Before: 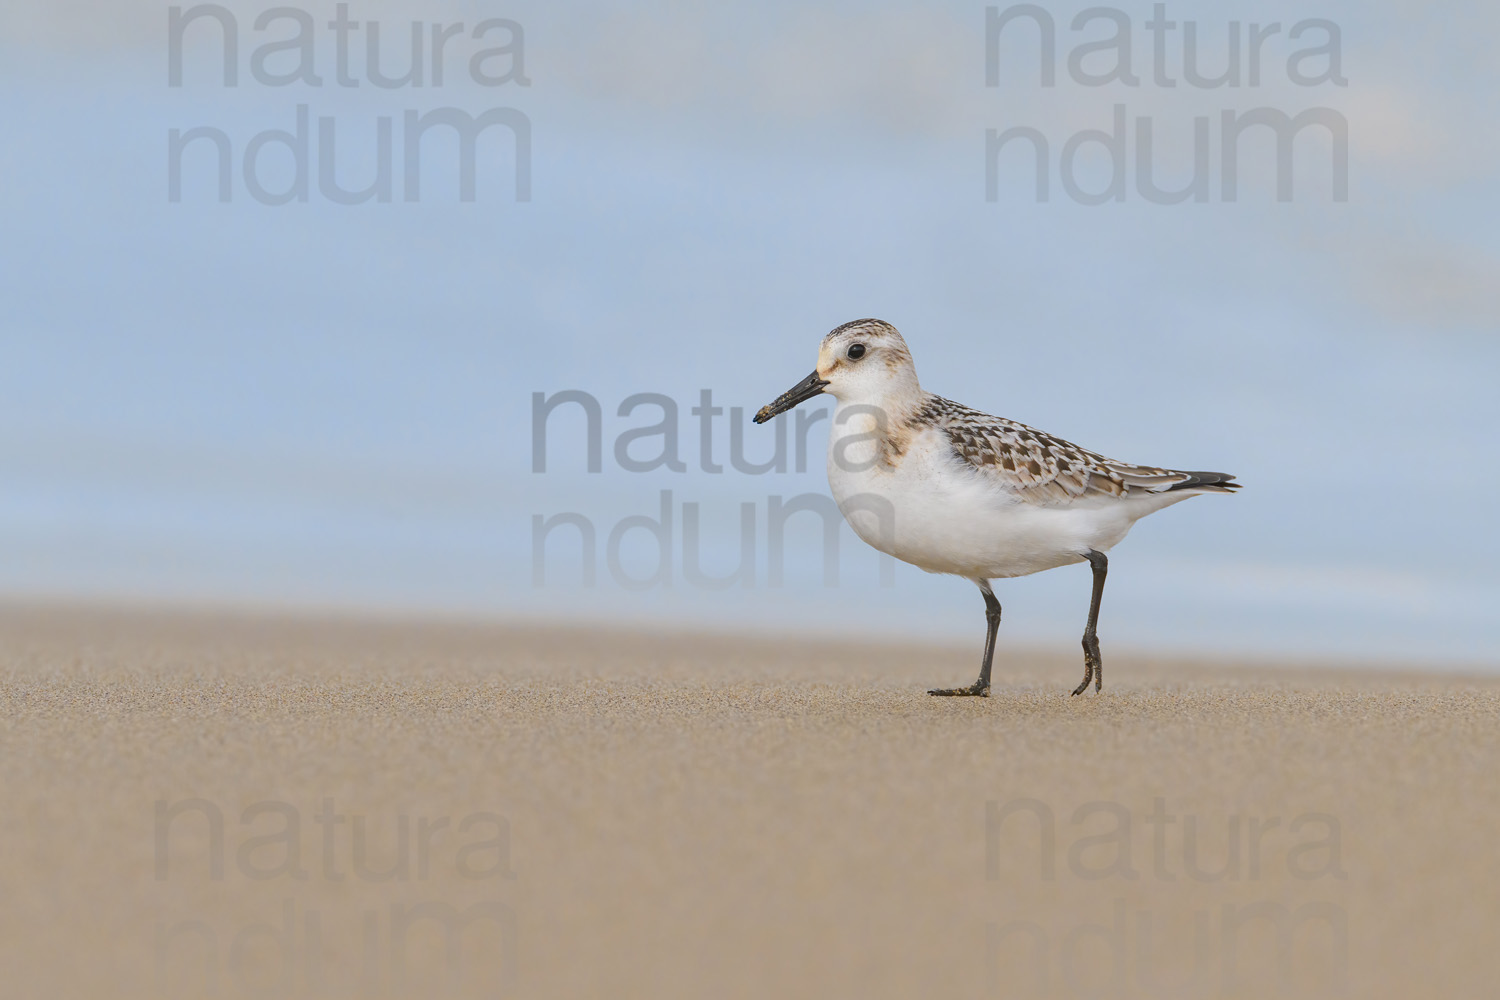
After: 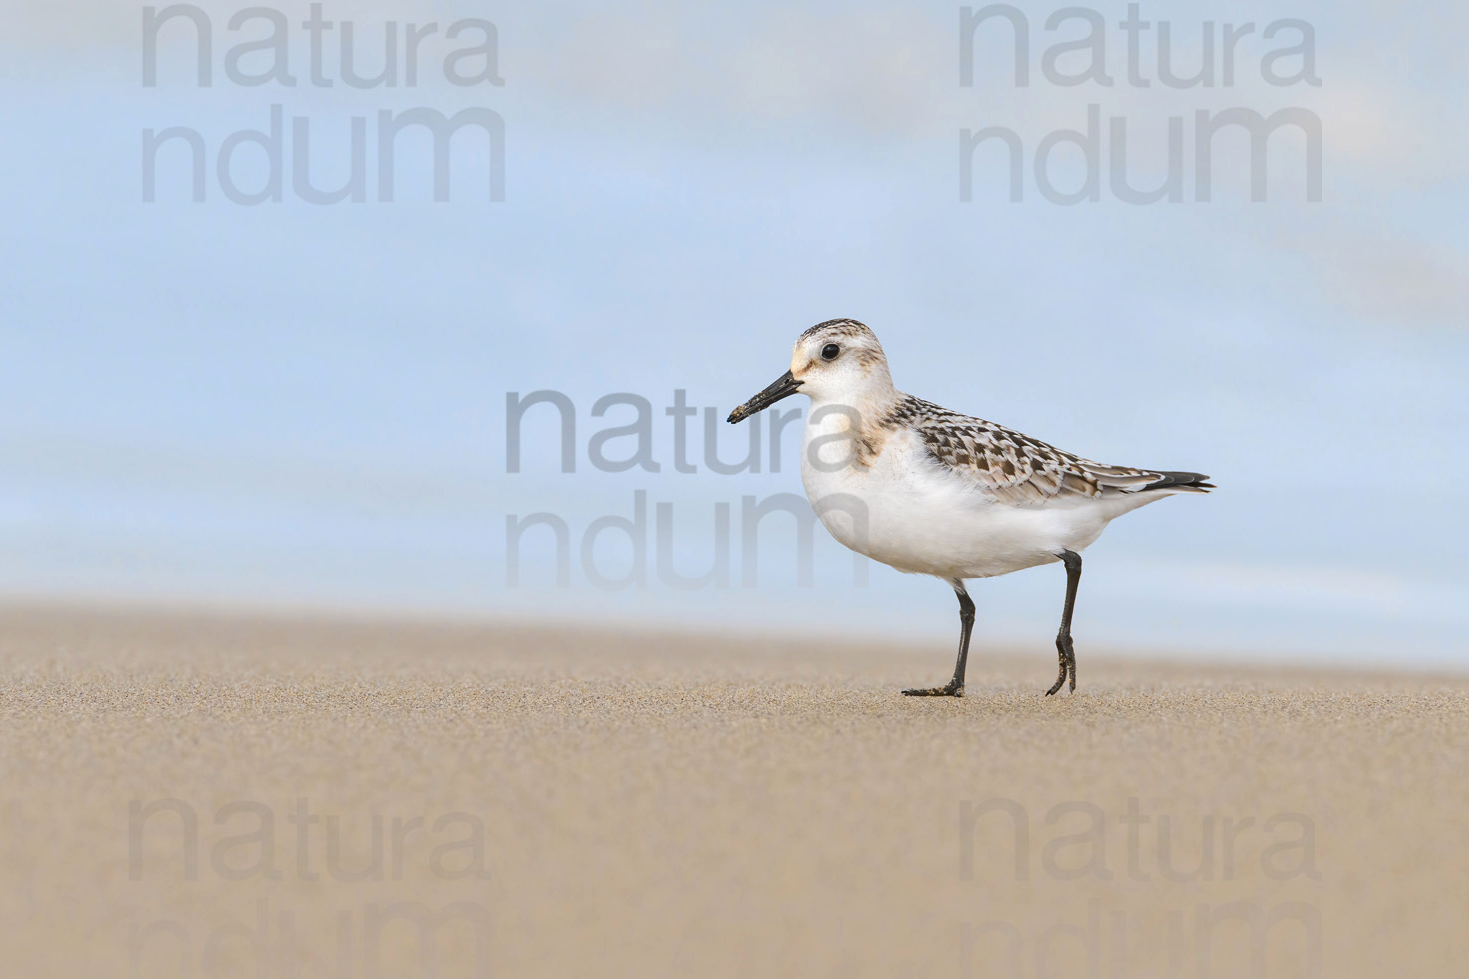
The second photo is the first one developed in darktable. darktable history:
crop: left 1.743%, right 0.268%, bottom 2.011%
tone equalizer: -8 EV -0.417 EV, -7 EV -0.389 EV, -6 EV -0.333 EV, -5 EV -0.222 EV, -3 EV 0.222 EV, -2 EV 0.333 EV, -1 EV 0.389 EV, +0 EV 0.417 EV, edges refinement/feathering 500, mask exposure compensation -1.57 EV, preserve details no
contrast brightness saturation: saturation -0.05
